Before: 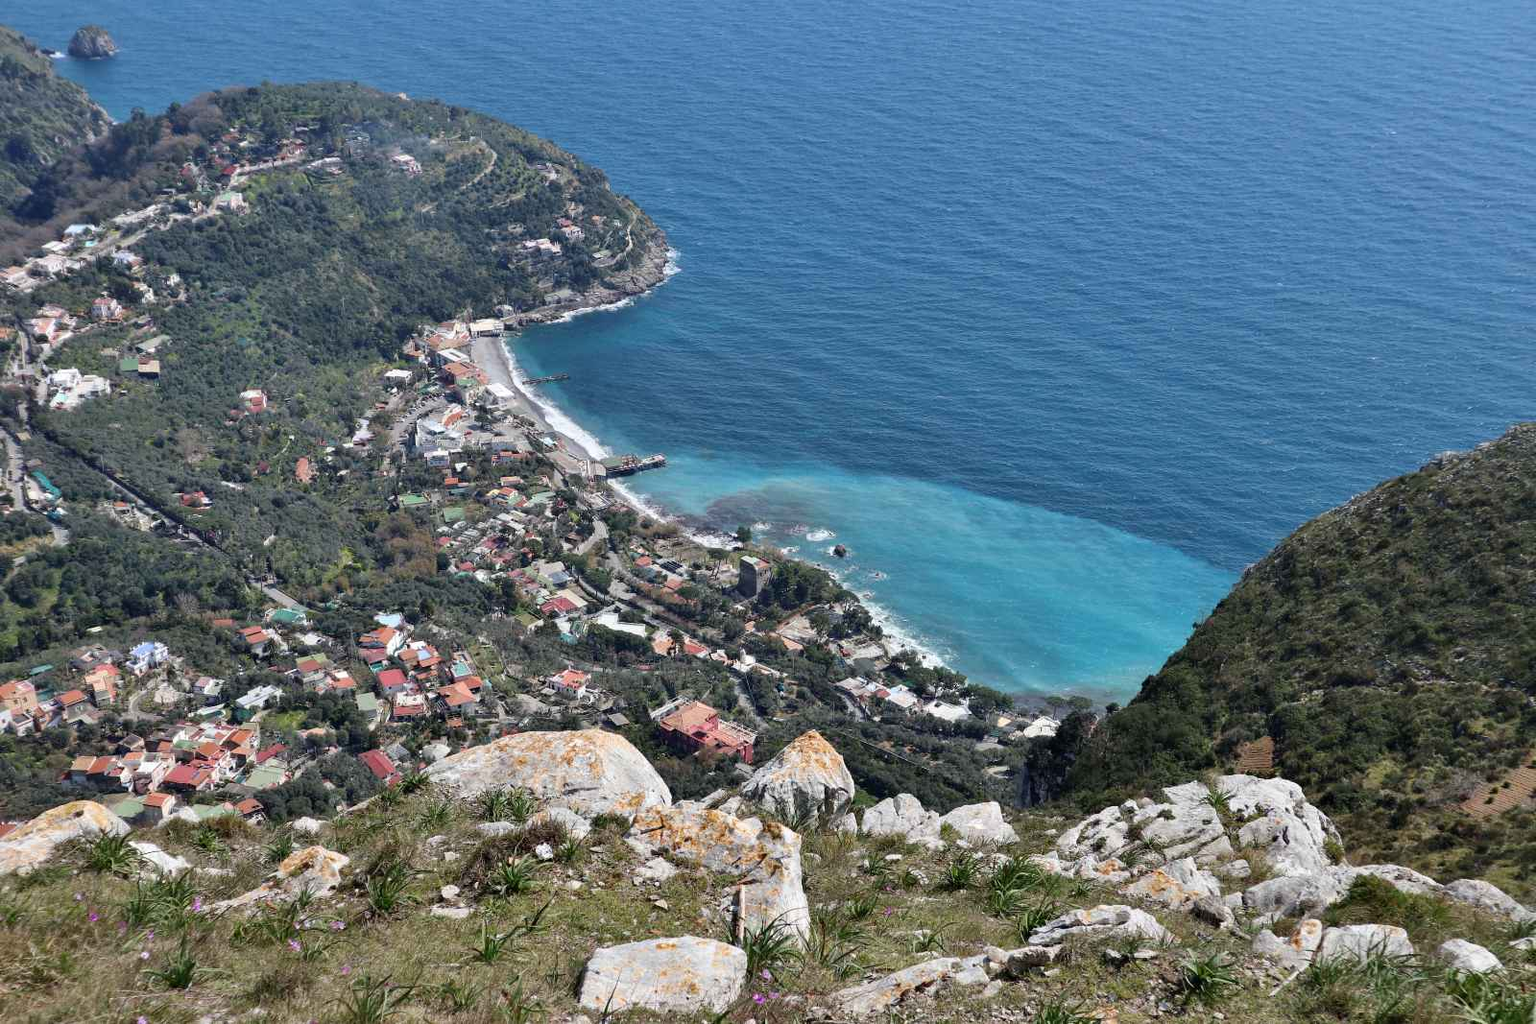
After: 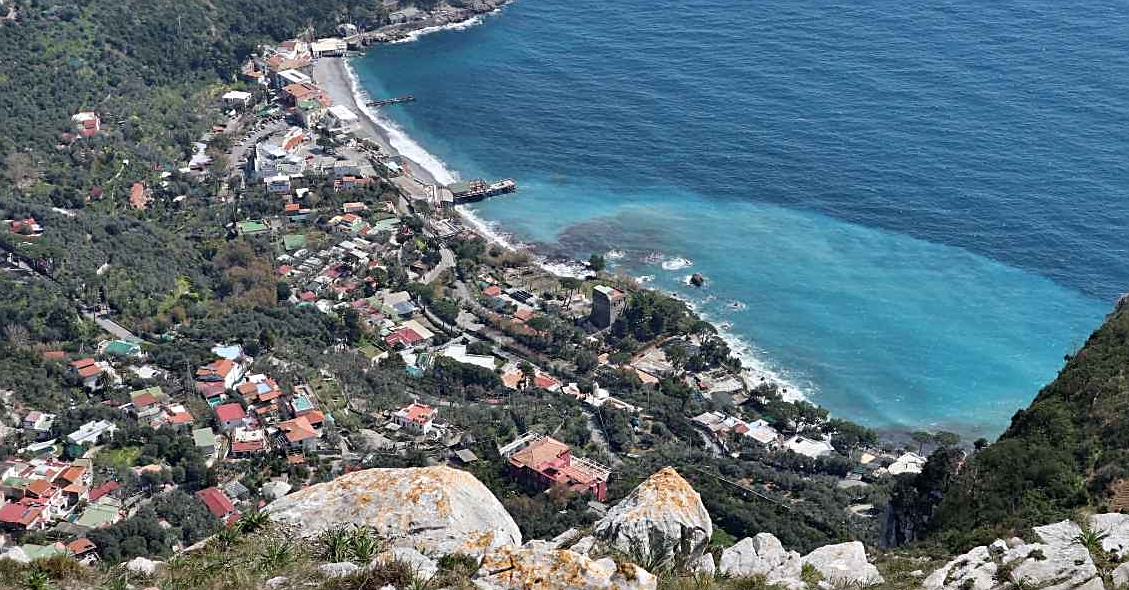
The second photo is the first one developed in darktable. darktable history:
sharpen: amount 0.493
crop: left 11.137%, top 27.56%, right 18.271%, bottom 17.074%
